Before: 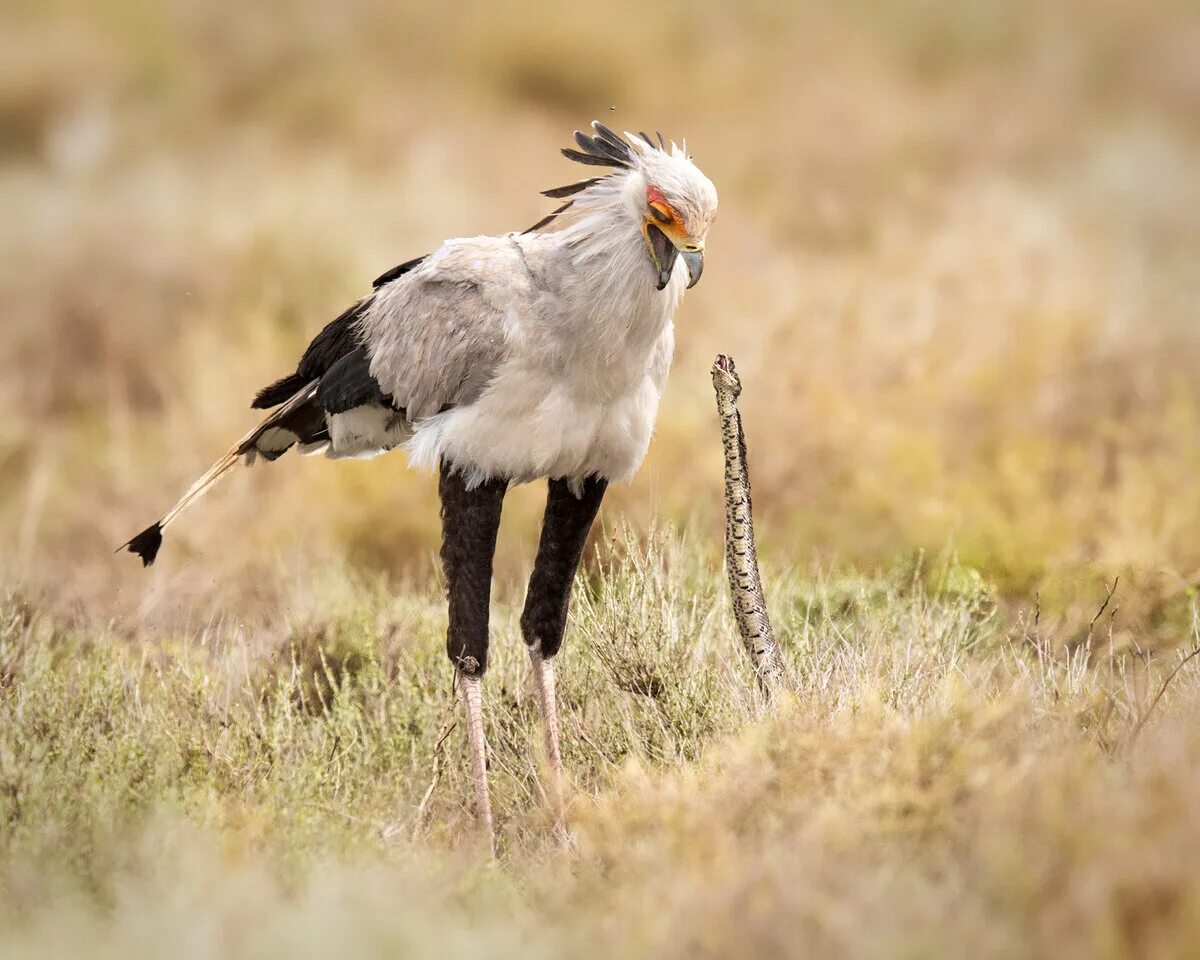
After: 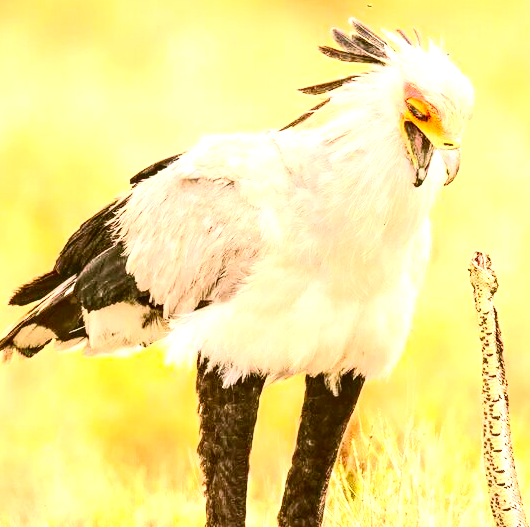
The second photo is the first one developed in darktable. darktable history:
local contrast: highlights 30%, detail 130%
crop: left 20.26%, top 10.792%, right 35.527%, bottom 34.262%
color correction: highlights a* 8.71, highlights b* 15.26, shadows a* -0.35, shadows b* 26.62
exposure: black level correction 0, exposure 1.672 EV, compensate highlight preservation false
contrast brightness saturation: contrast 0.401, brightness 0.095, saturation 0.214
